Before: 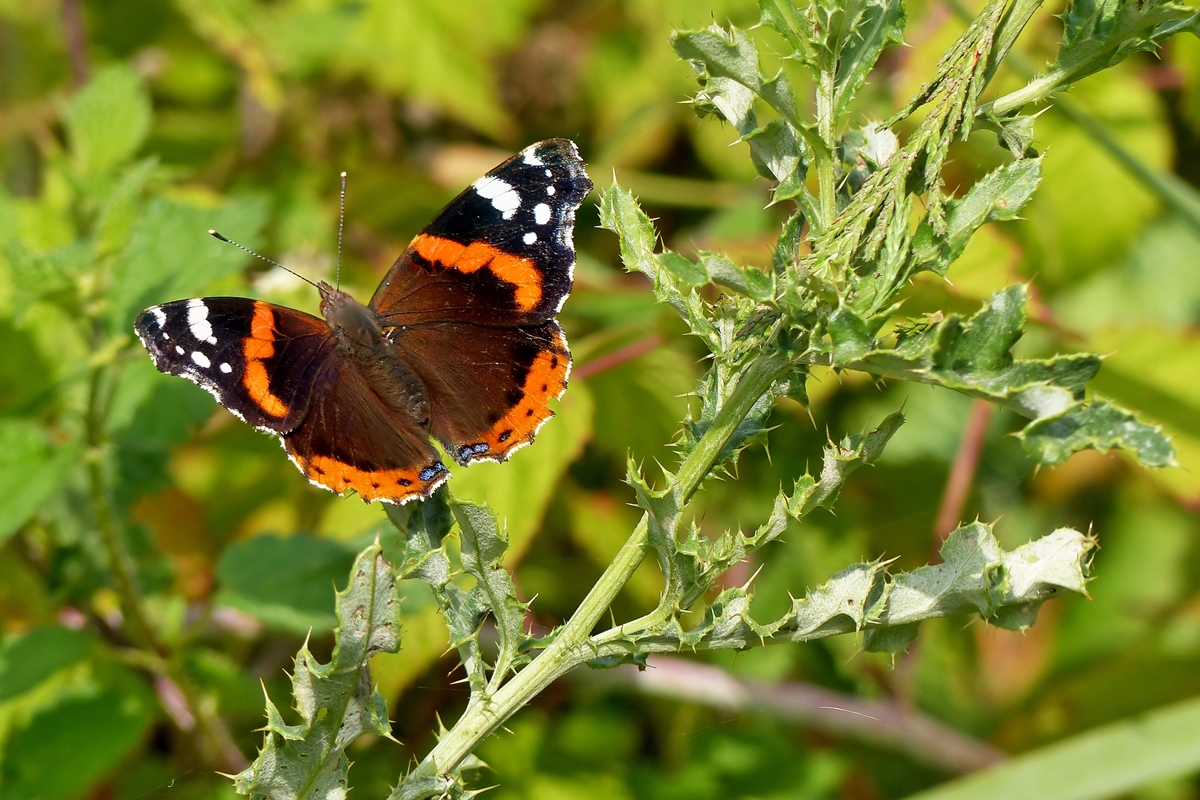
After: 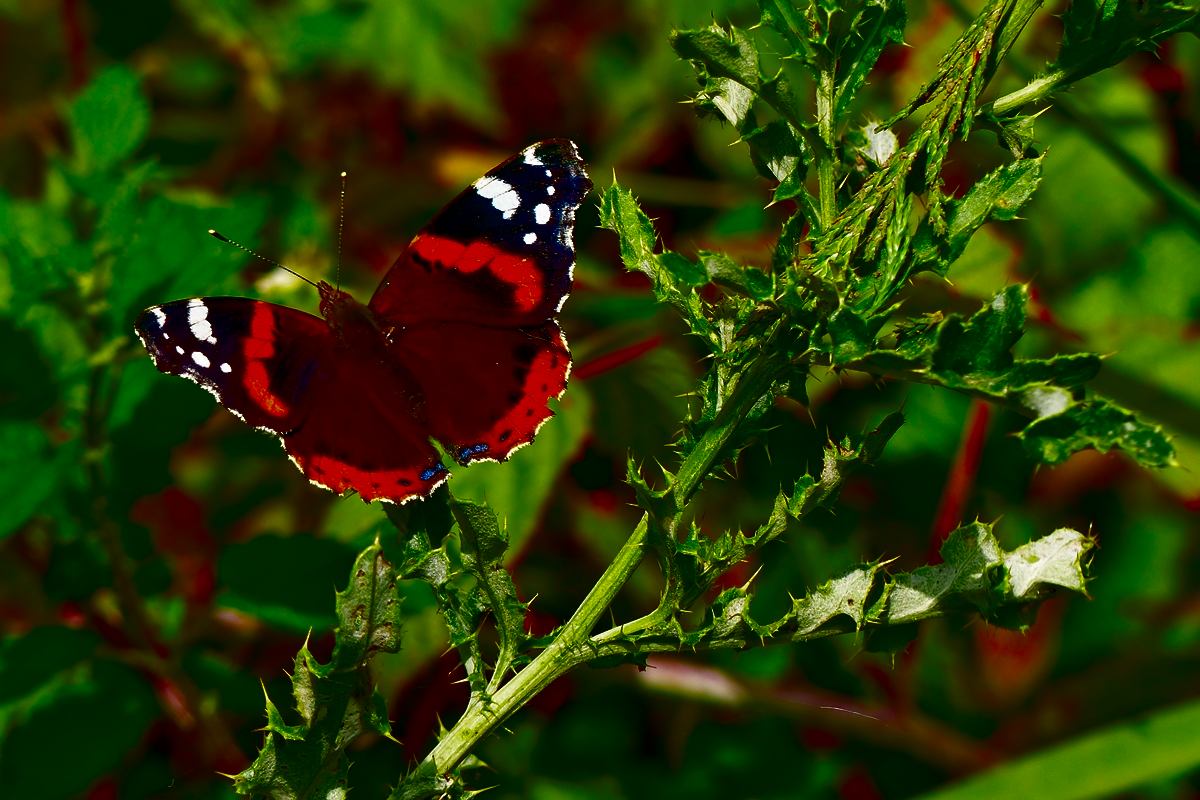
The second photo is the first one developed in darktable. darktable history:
contrast brightness saturation: brightness -0.987, saturation 0.983
